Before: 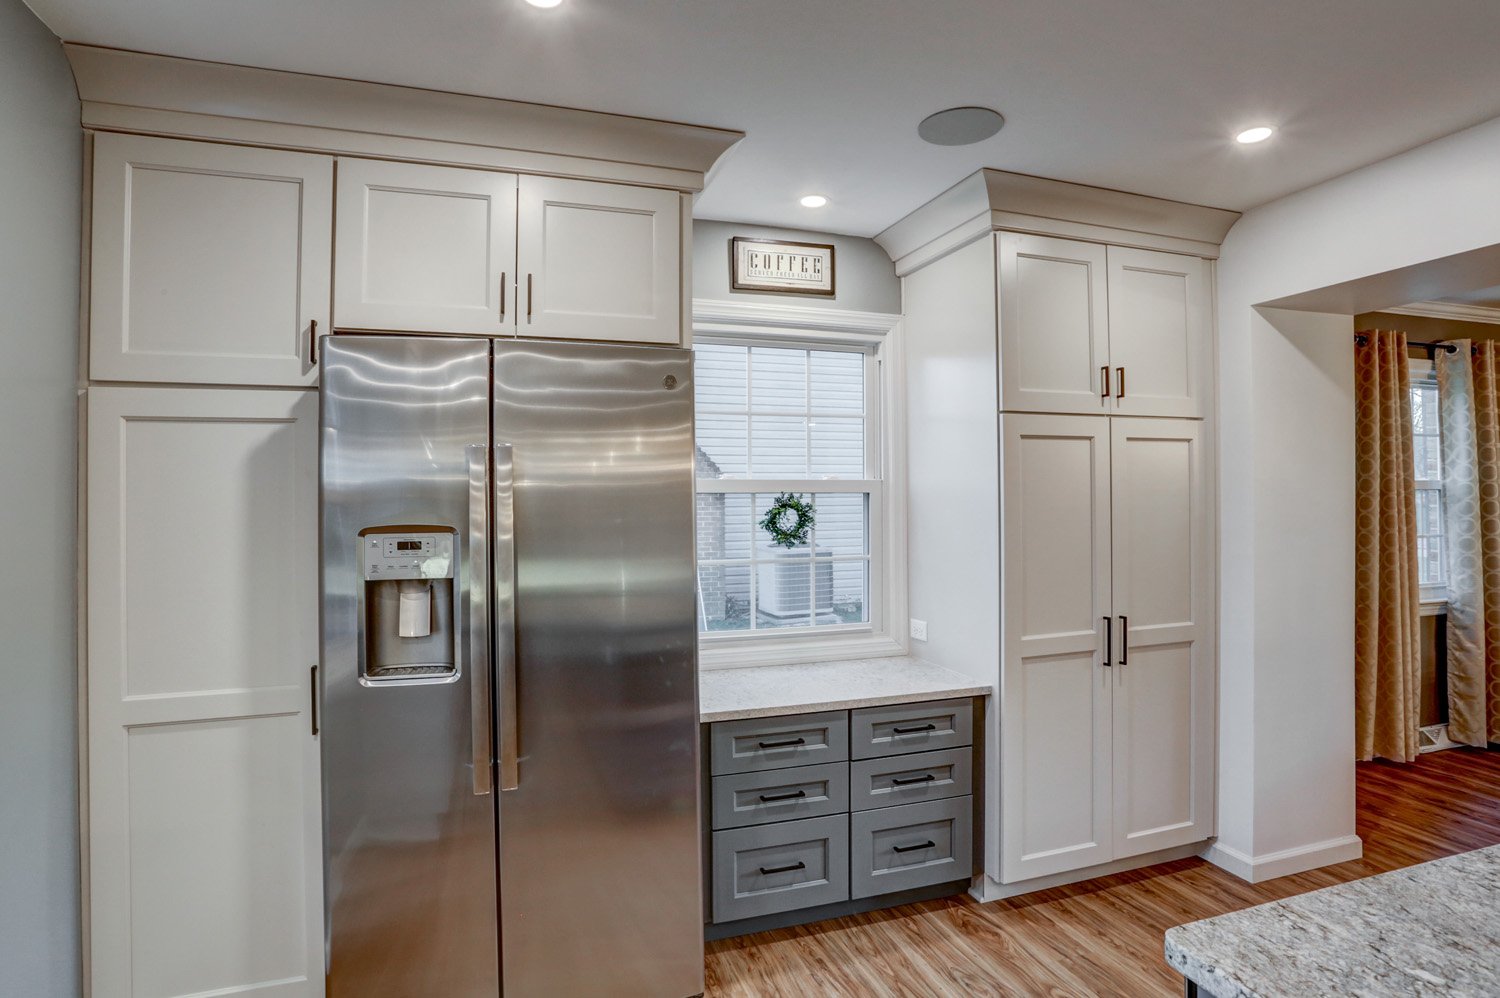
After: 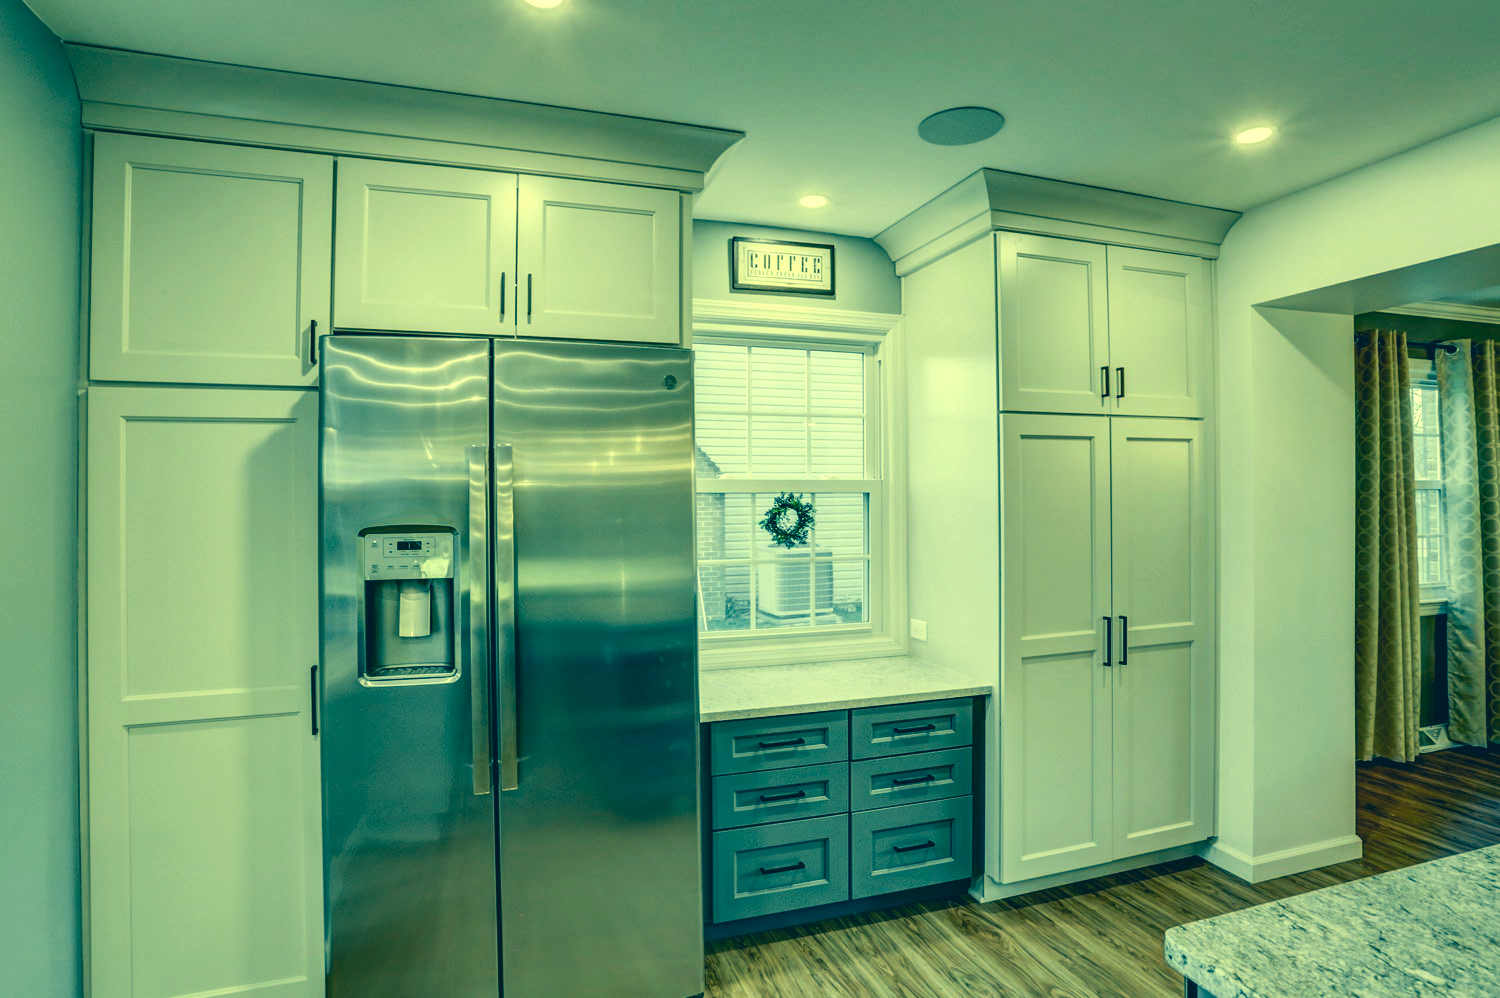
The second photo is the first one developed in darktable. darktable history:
color correction: highlights a* -15.58, highlights b* 40, shadows a* -40, shadows b* -26.18
tone equalizer: -8 EV -0.417 EV, -7 EV -0.389 EV, -6 EV -0.333 EV, -5 EV -0.222 EV, -3 EV 0.222 EV, -2 EV 0.333 EV, -1 EV 0.389 EV, +0 EV 0.417 EV, edges refinement/feathering 500, mask exposure compensation -1.57 EV, preserve details no
